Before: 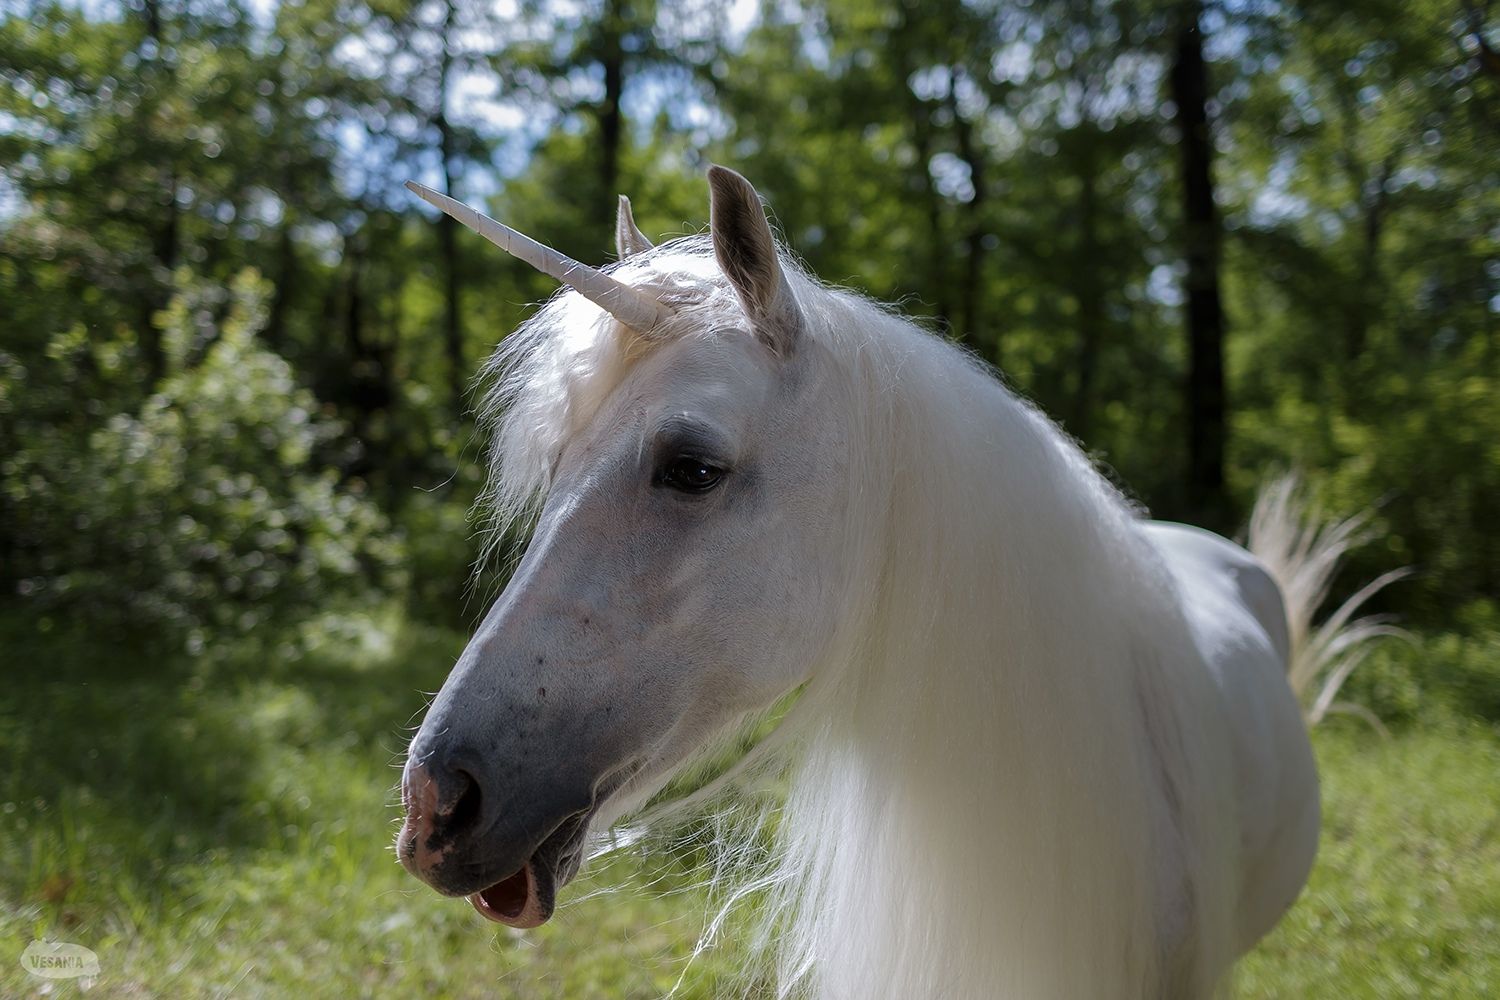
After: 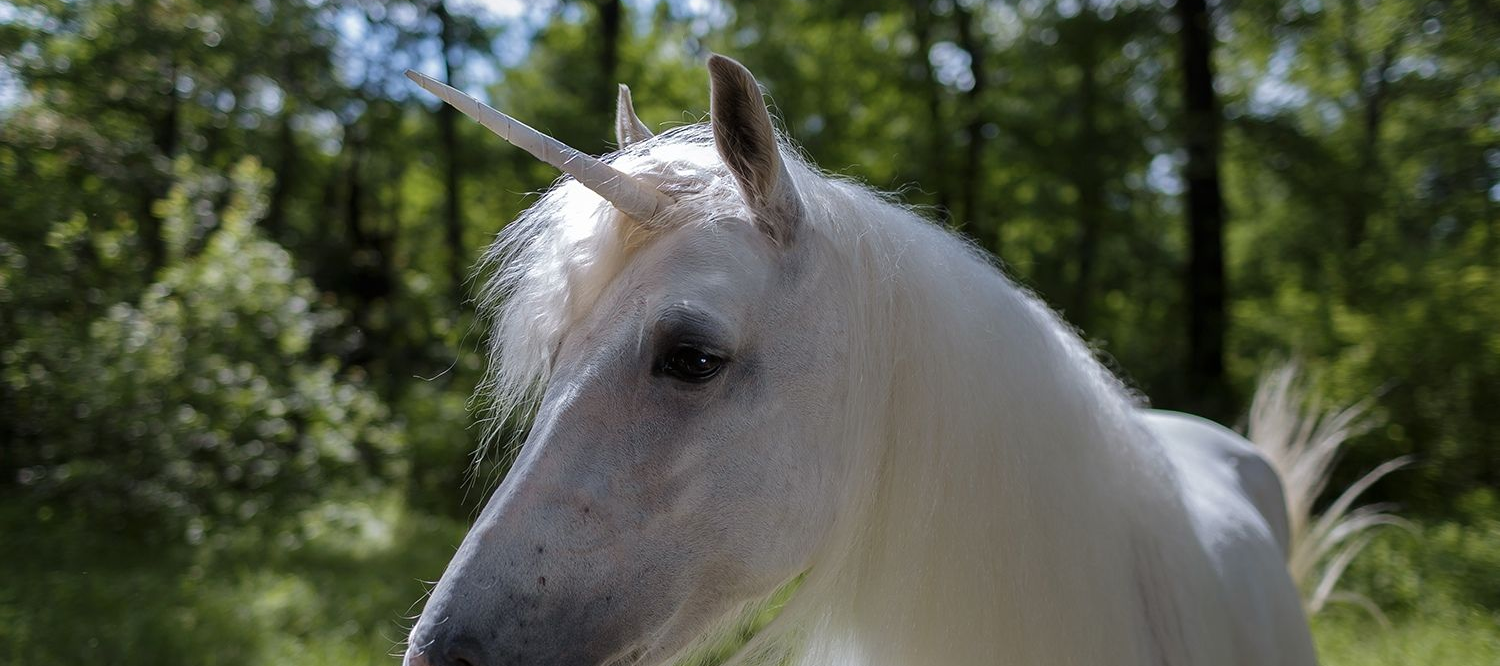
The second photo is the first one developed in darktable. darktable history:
crop: top 11.149%, bottom 22.227%
